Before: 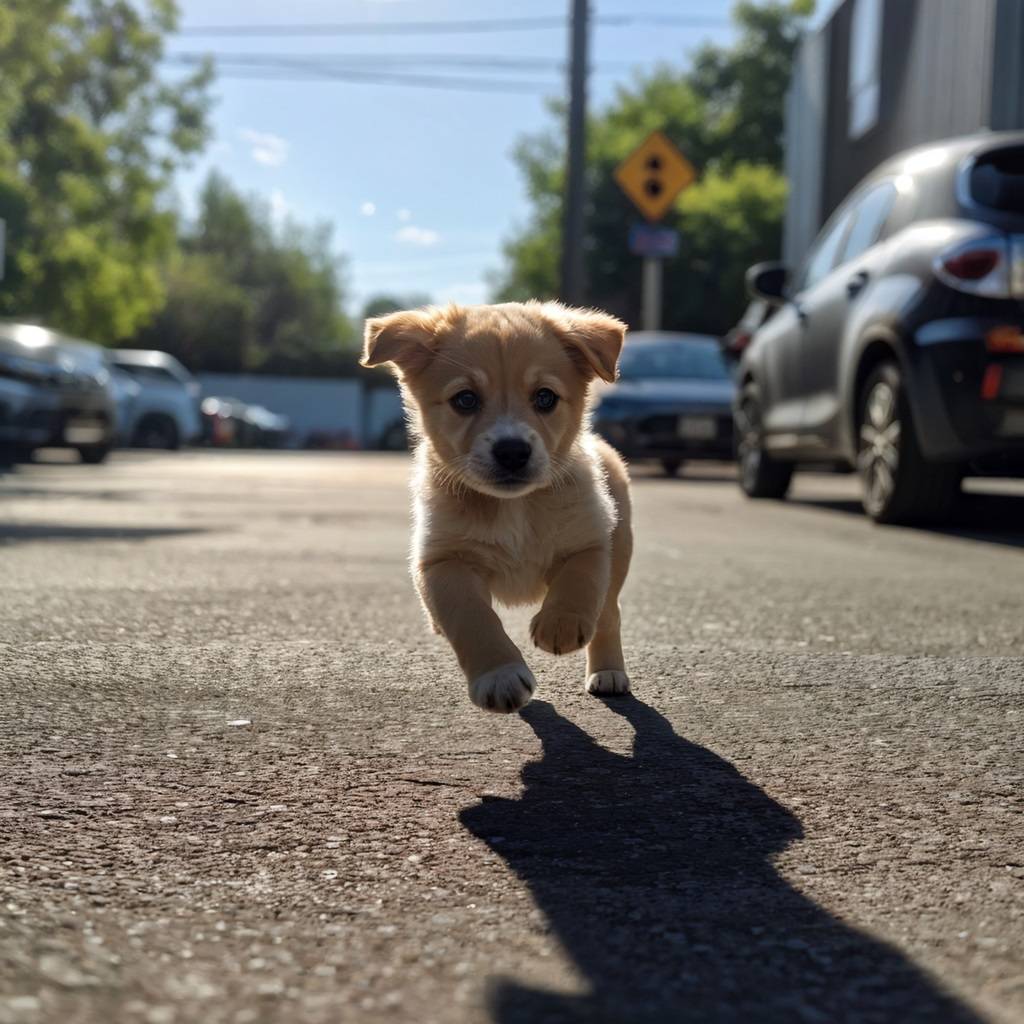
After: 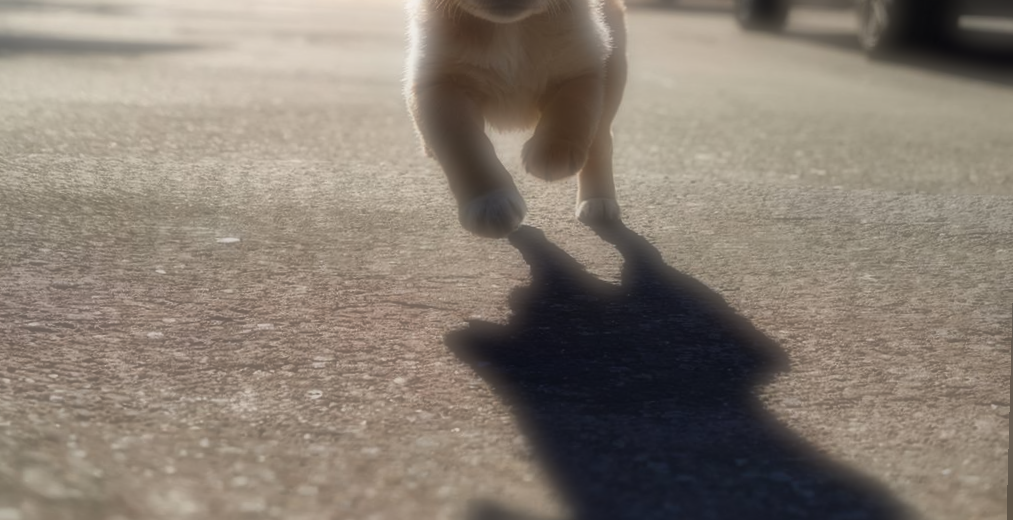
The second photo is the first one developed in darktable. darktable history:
soften: on, module defaults
crop and rotate: top 46.237%
rotate and perspective: rotation 1.57°, crop left 0.018, crop right 0.982, crop top 0.039, crop bottom 0.961
